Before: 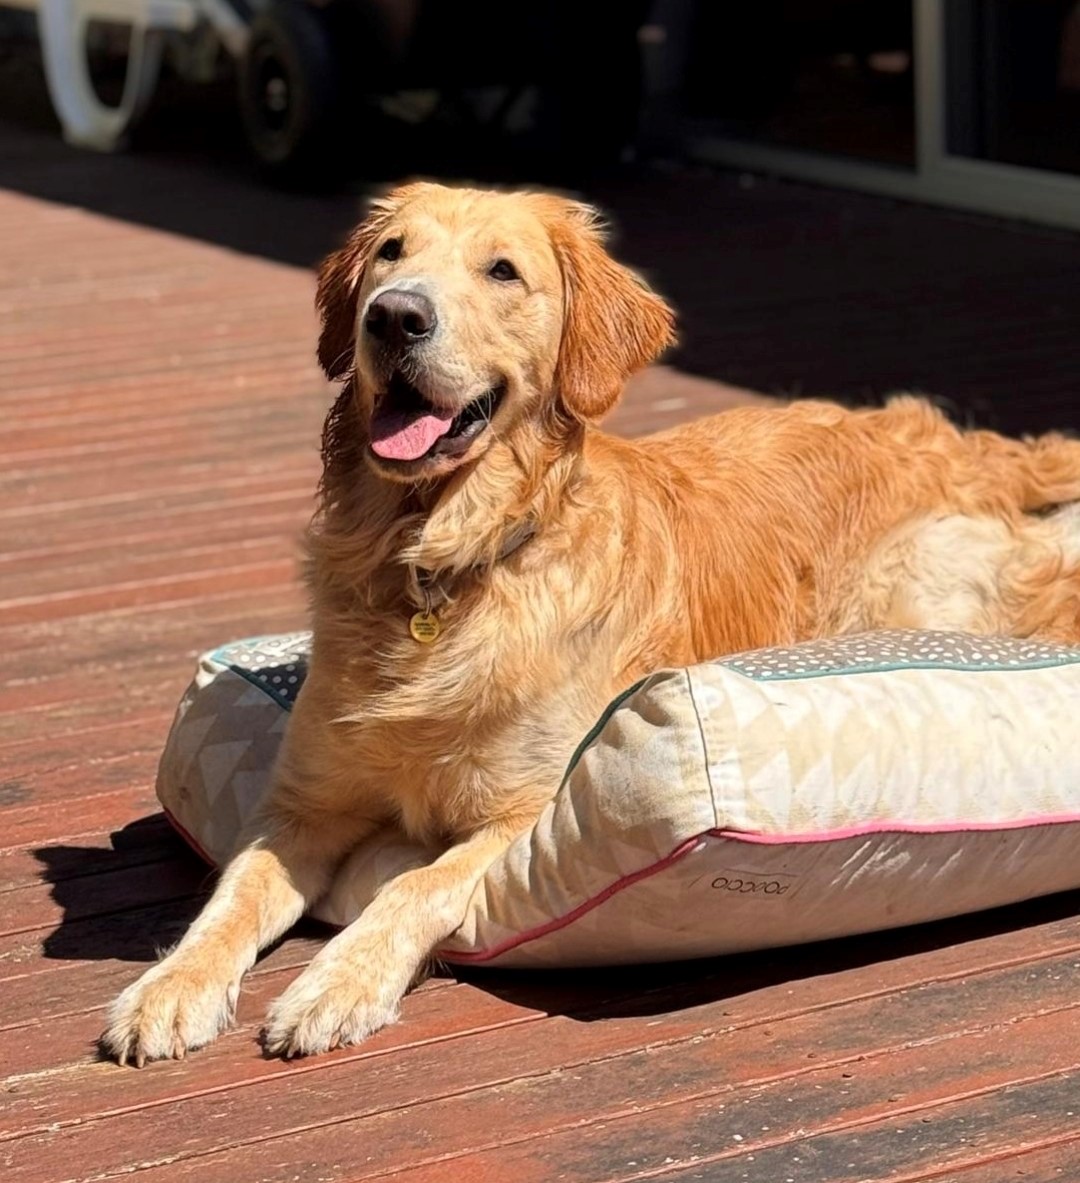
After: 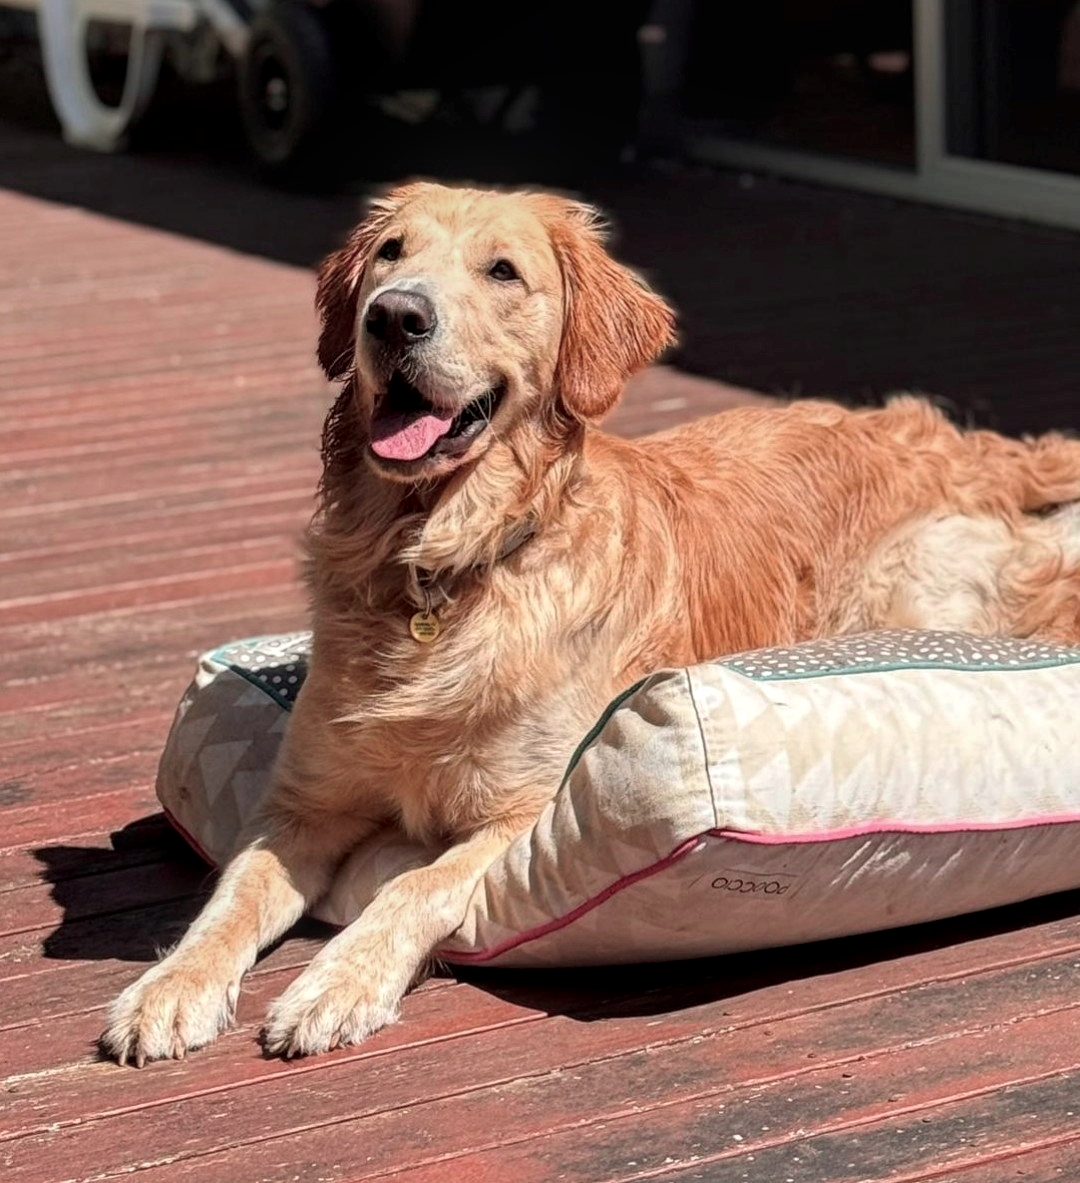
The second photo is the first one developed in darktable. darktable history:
color contrast: blue-yellow contrast 0.7
local contrast: on, module defaults
